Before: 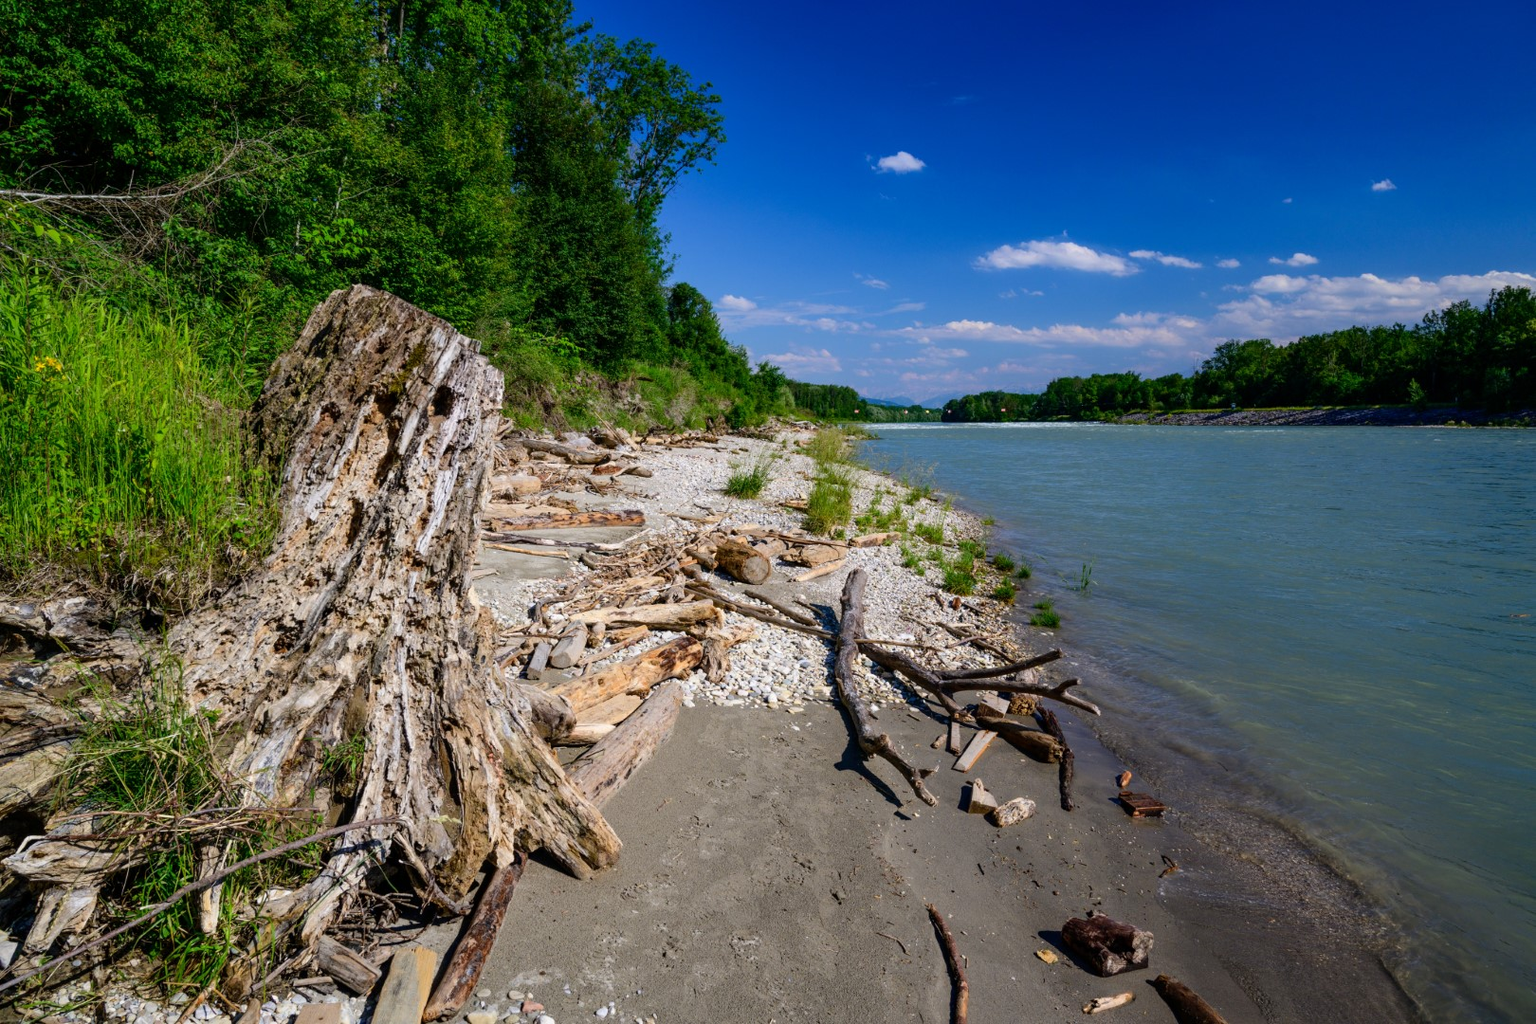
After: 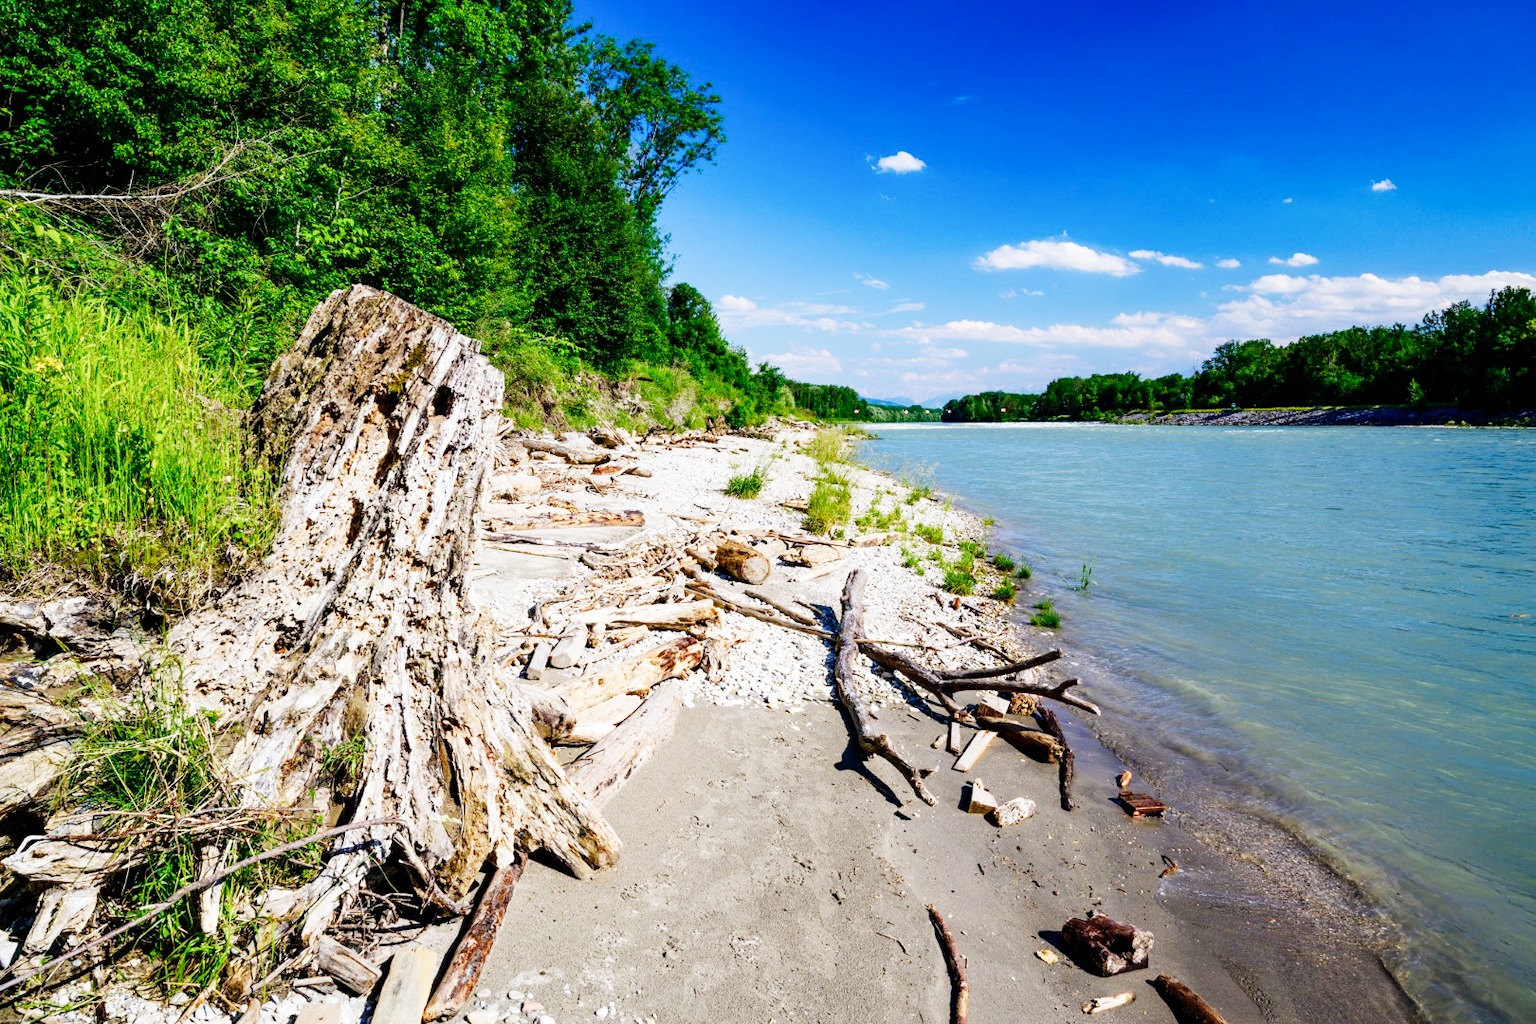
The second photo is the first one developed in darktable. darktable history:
exposure: black level correction 0, exposure 1.45 EV, compensate exposure bias true, compensate highlight preservation false
filmic rgb: black relative exposure -16 EV, white relative exposure 5.31 EV, hardness 5.9, contrast 1.25, preserve chrominance no, color science v5 (2021)
